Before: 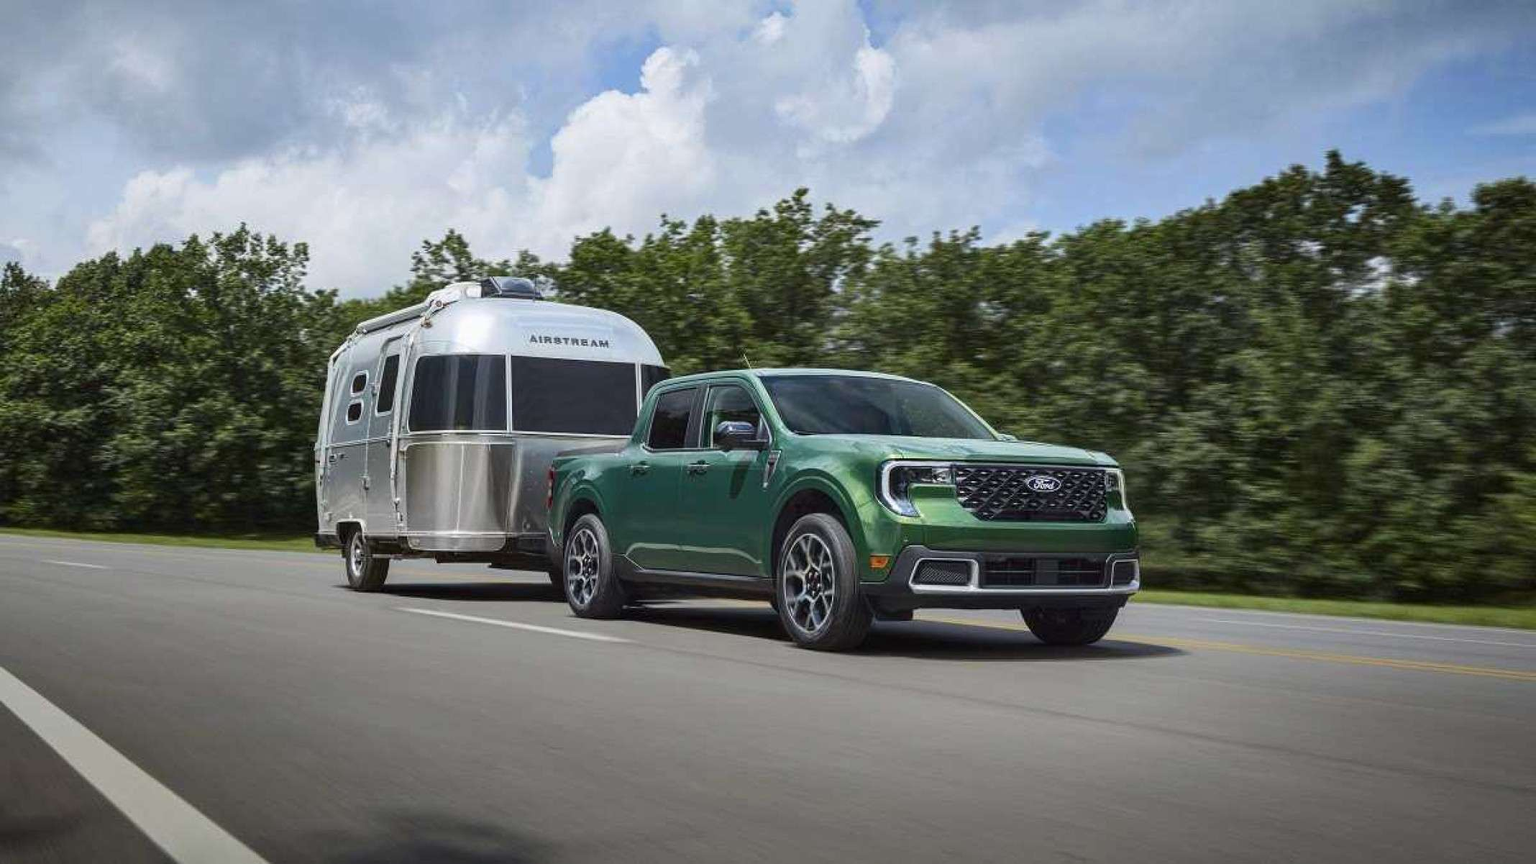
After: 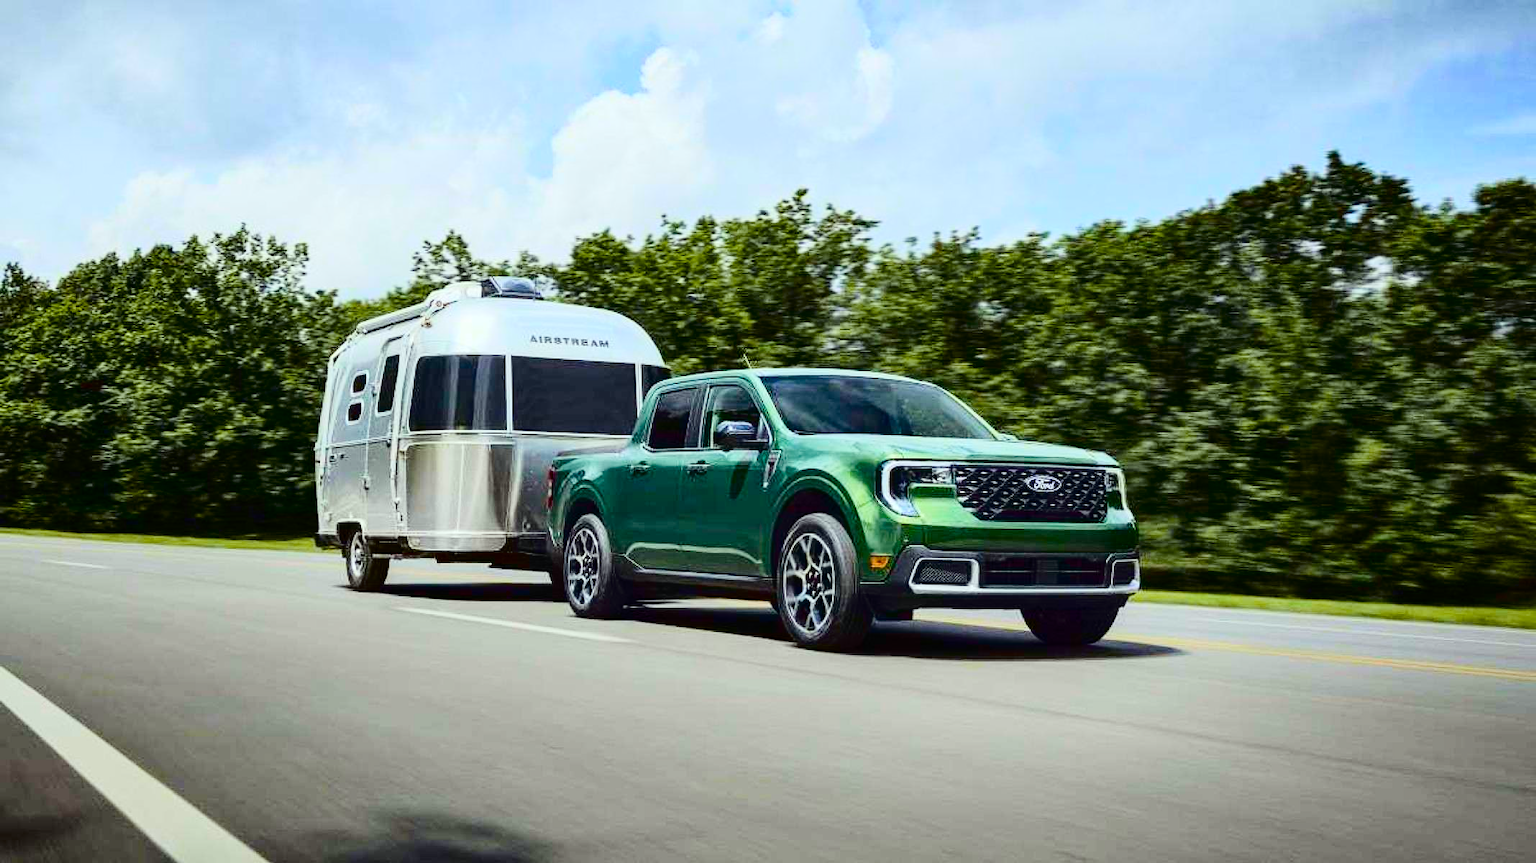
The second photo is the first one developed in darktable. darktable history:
color correction: highlights a* -4.73, highlights b* 5.06, saturation 0.97
color balance rgb: perceptual saturation grading › global saturation 20%, perceptual saturation grading › highlights -25%, perceptual saturation grading › shadows 50.52%, global vibrance 40.24%
white balance: red 0.988, blue 1.017
tone curve: curves: ch0 [(0, 0) (0.003, 0.001) (0.011, 0.004) (0.025, 0.008) (0.044, 0.015) (0.069, 0.022) (0.1, 0.031) (0.136, 0.052) (0.177, 0.101) (0.224, 0.181) (0.277, 0.289) (0.335, 0.418) (0.399, 0.541) (0.468, 0.65) (0.543, 0.739) (0.623, 0.817) (0.709, 0.882) (0.801, 0.919) (0.898, 0.958) (1, 1)], color space Lab, independent channels, preserve colors none
